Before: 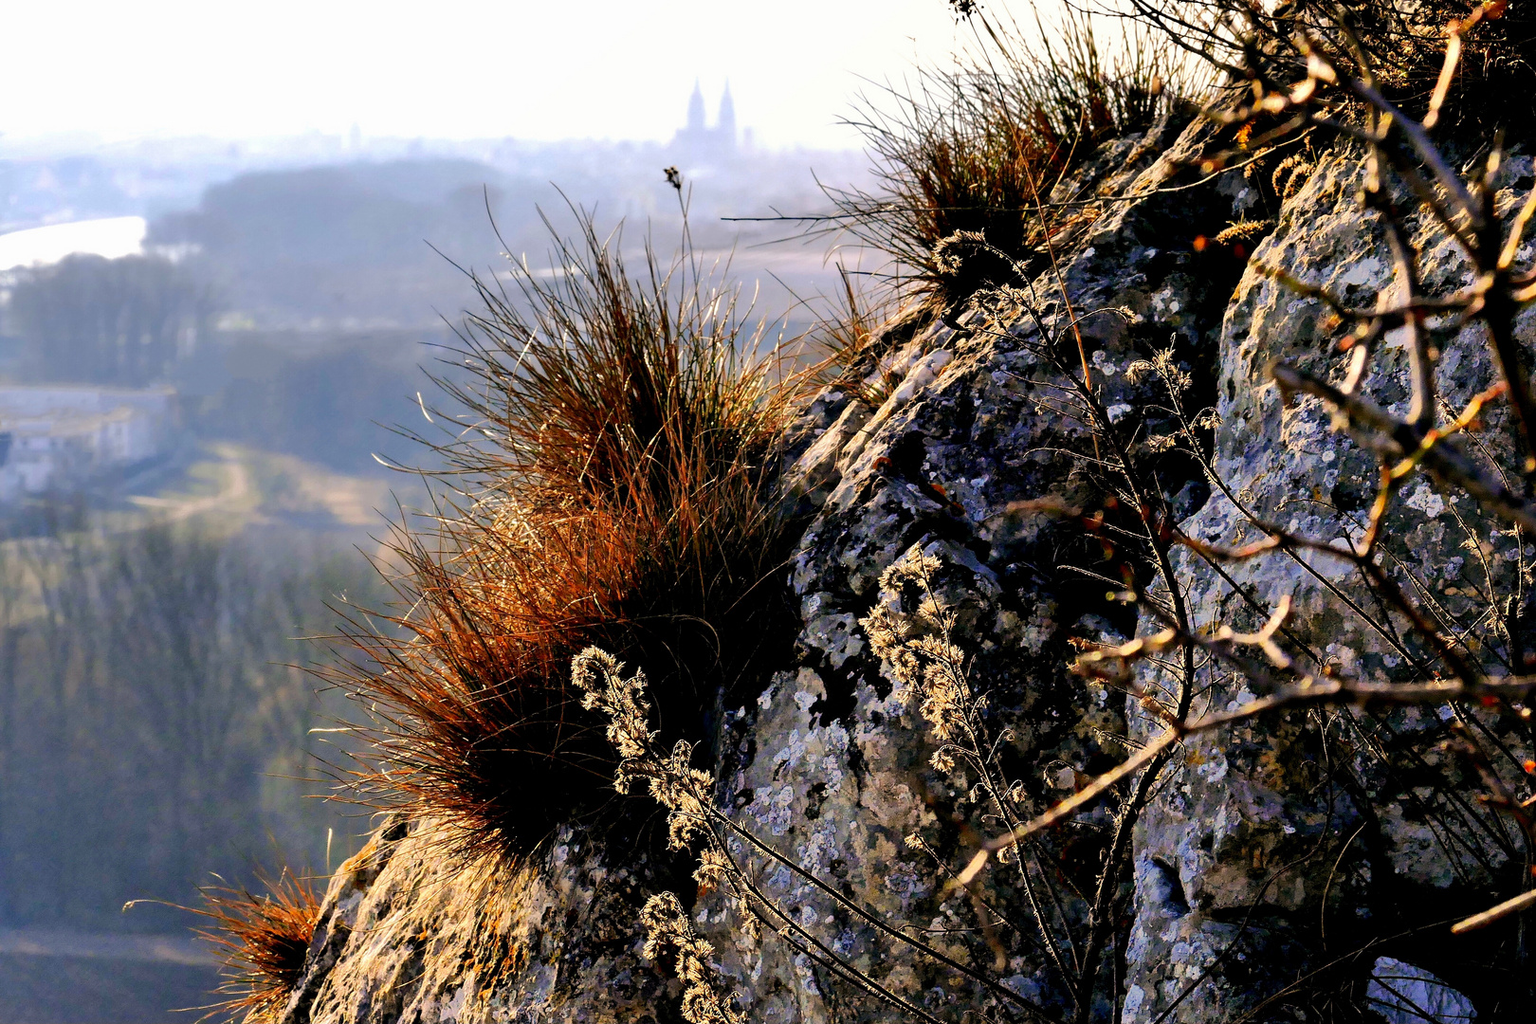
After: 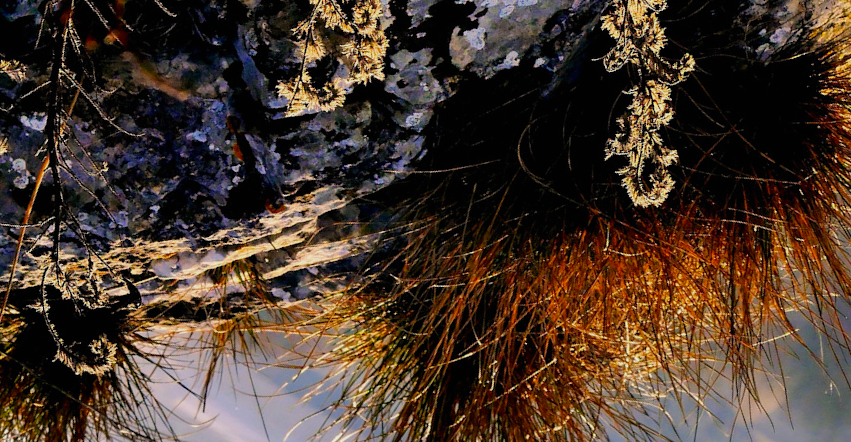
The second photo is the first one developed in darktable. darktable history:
color balance rgb: linear chroma grading › global chroma 8.224%, perceptual saturation grading › global saturation 10.023%
crop and rotate: angle 148.1°, left 9.162%, top 15.574%, right 4.511%, bottom 17.181%
base curve: curves: ch0 [(0, 0) (0.688, 0.865) (1, 1)]
exposure: black level correction 0, exposure -0.686 EV, compensate highlight preservation false
